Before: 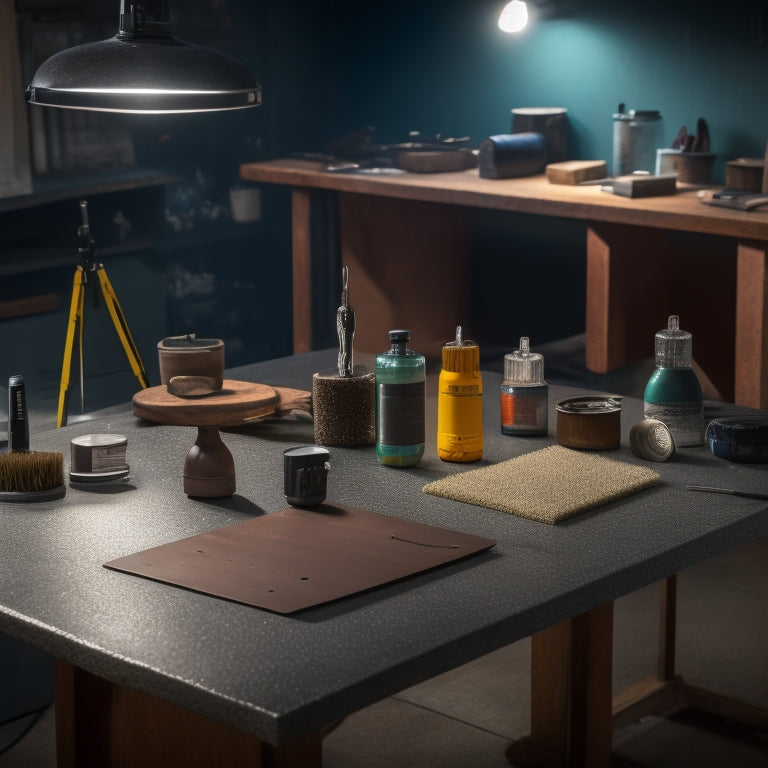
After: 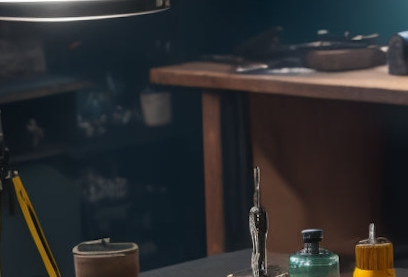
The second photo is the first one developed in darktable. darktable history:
rotate and perspective: rotation -1.32°, lens shift (horizontal) -0.031, crop left 0.015, crop right 0.985, crop top 0.047, crop bottom 0.982
crop: left 10.121%, top 10.631%, right 36.218%, bottom 51.526%
